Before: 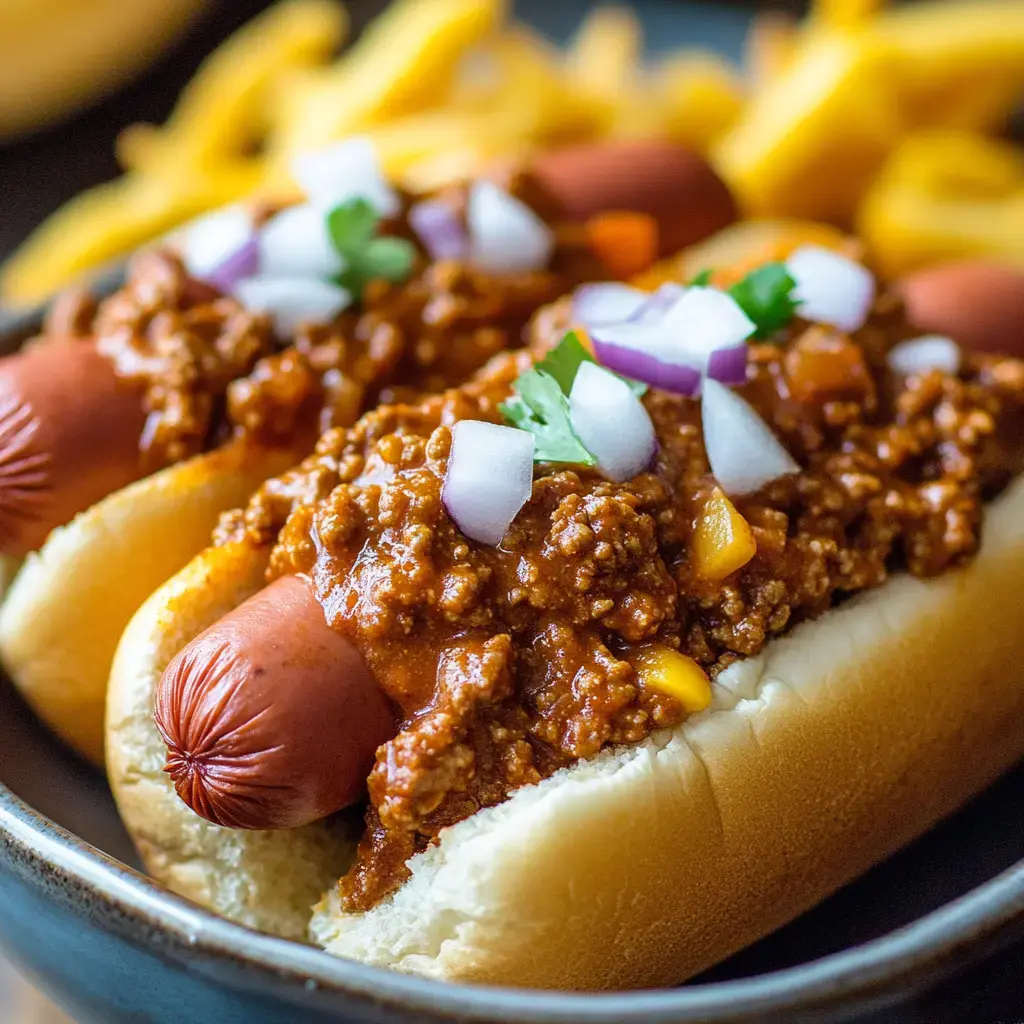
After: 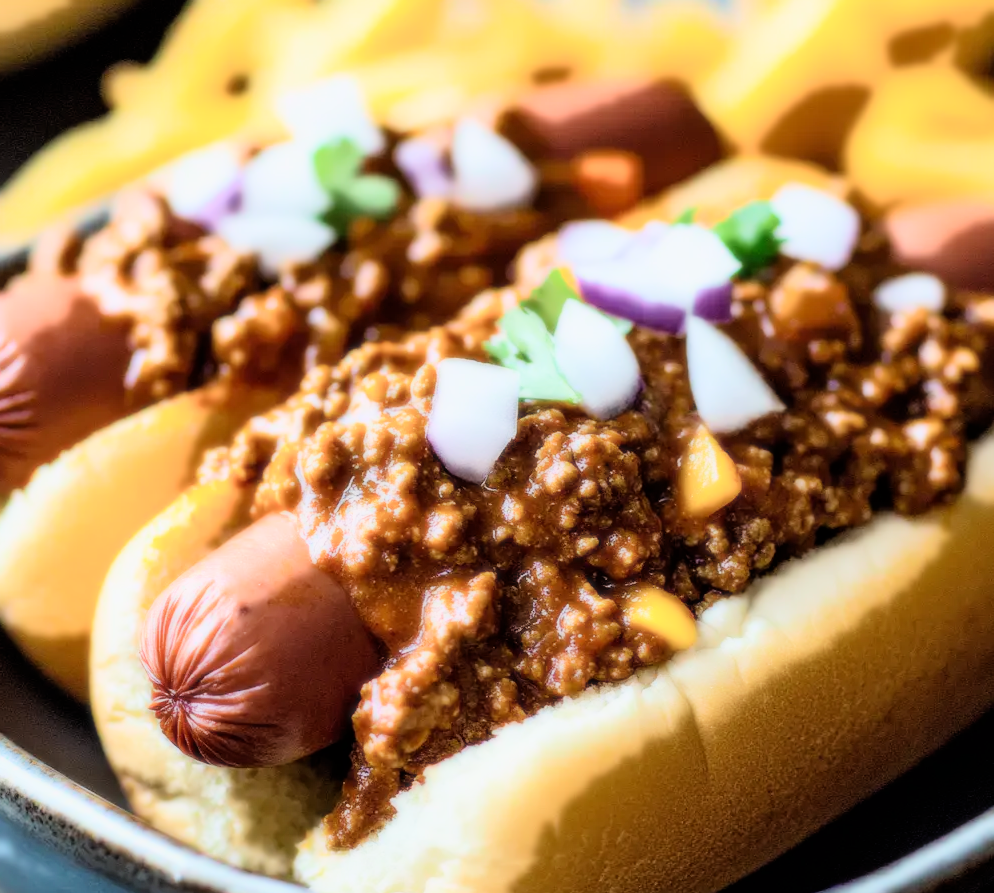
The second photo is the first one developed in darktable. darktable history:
crop: left 1.507%, top 6.147%, right 1.379%, bottom 6.637%
filmic rgb: black relative exposure -6.82 EV, white relative exposure 5.89 EV, hardness 2.71
bloom: size 0%, threshold 54.82%, strength 8.31%
